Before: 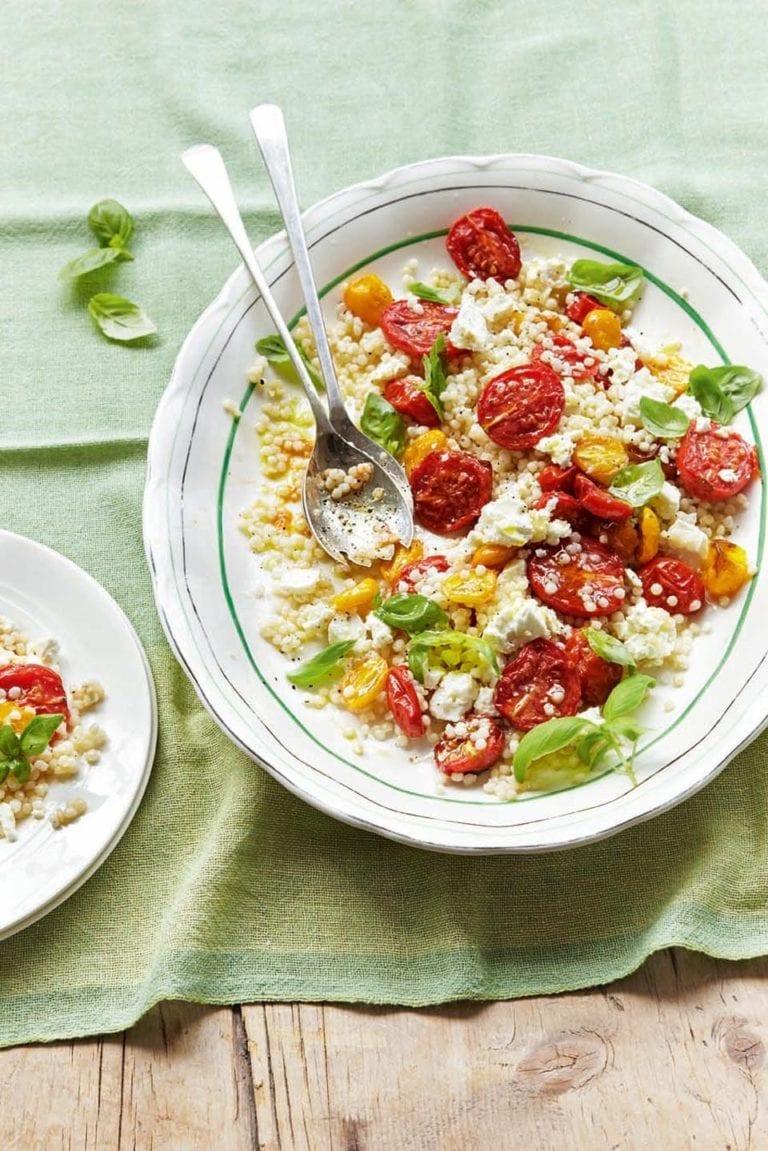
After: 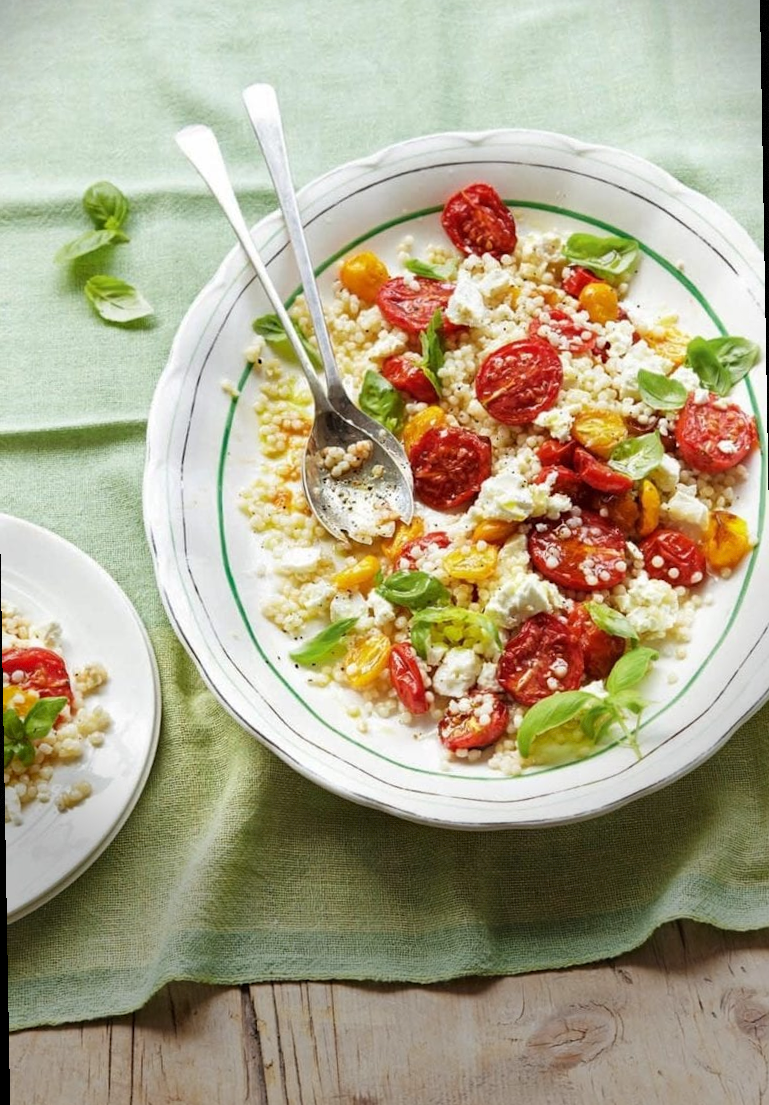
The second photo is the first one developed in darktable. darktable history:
rotate and perspective: rotation -1°, crop left 0.011, crop right 0.989, crop top 0.025, crop bottom 0.975
vignetting: fall-off start 68.33%, fall-off radius 30%, saturation 0.042, center (-0.066, -0.311), width/height ratio 0.992, shape 0.85, dithering 8-bit output
